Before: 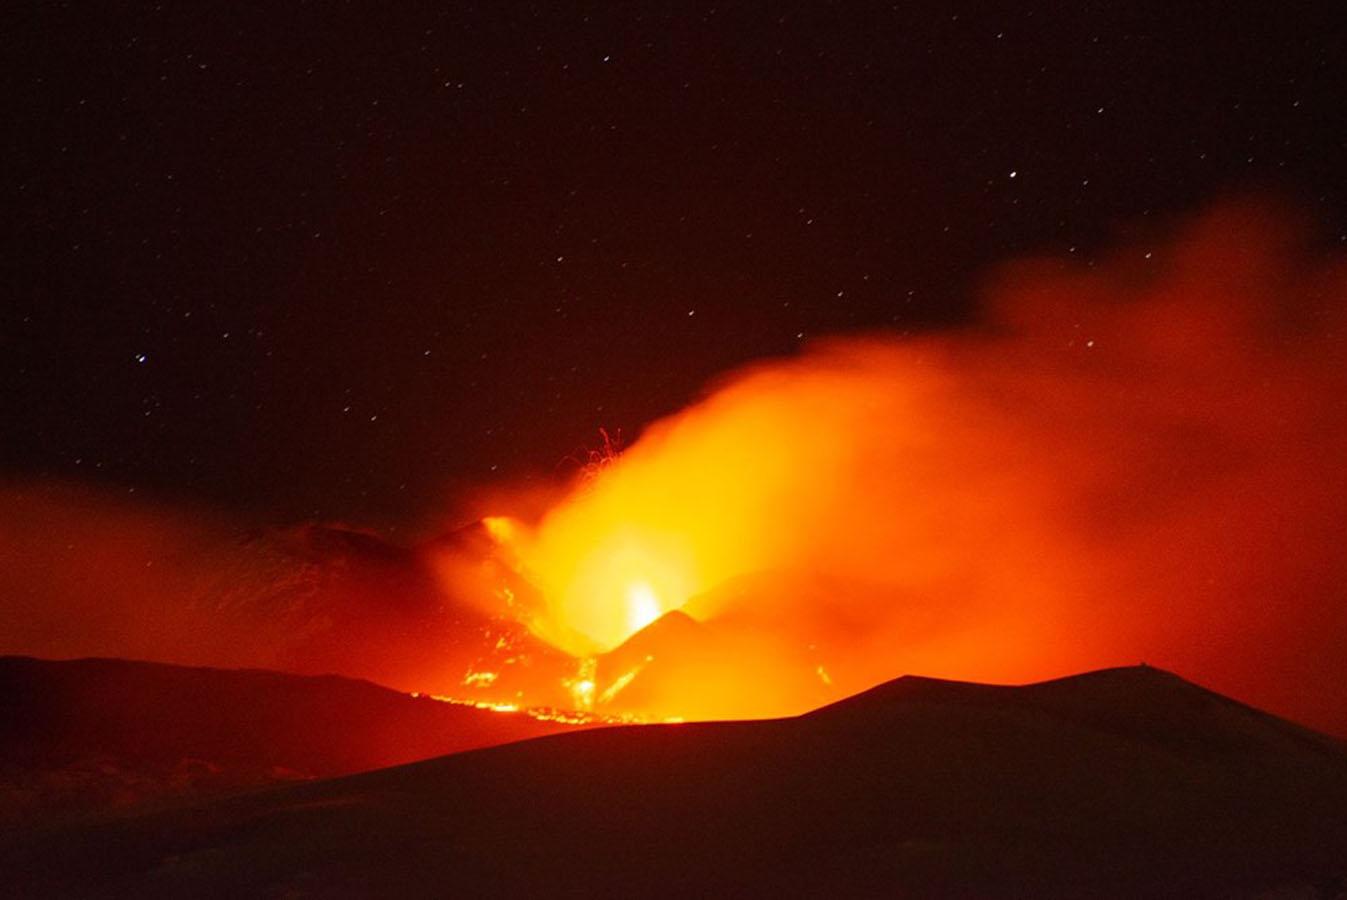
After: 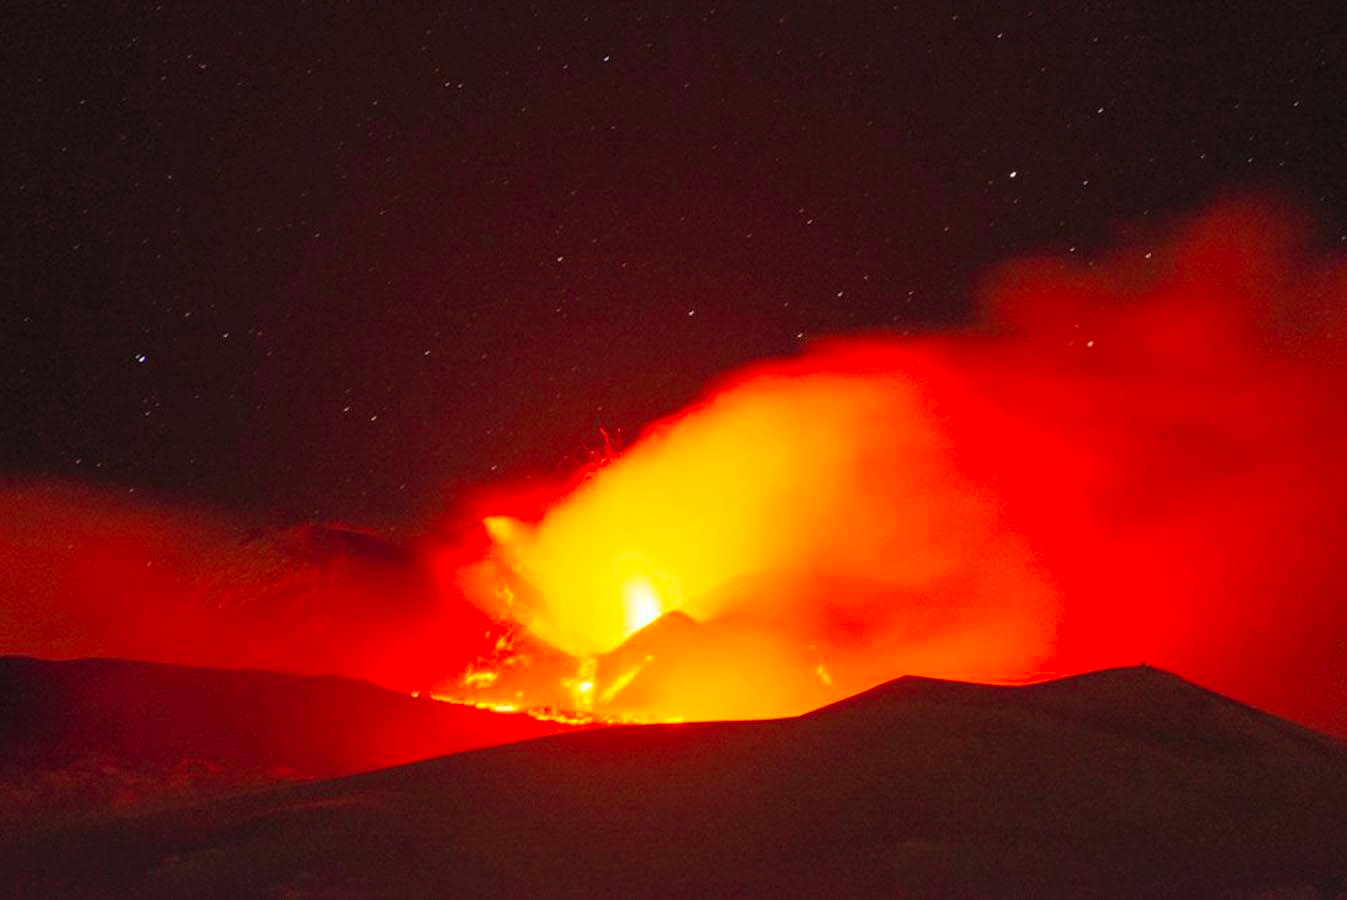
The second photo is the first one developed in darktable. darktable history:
contrast brightness saturation: contrast 0.067, brightness 0.174, saturation 0.415
